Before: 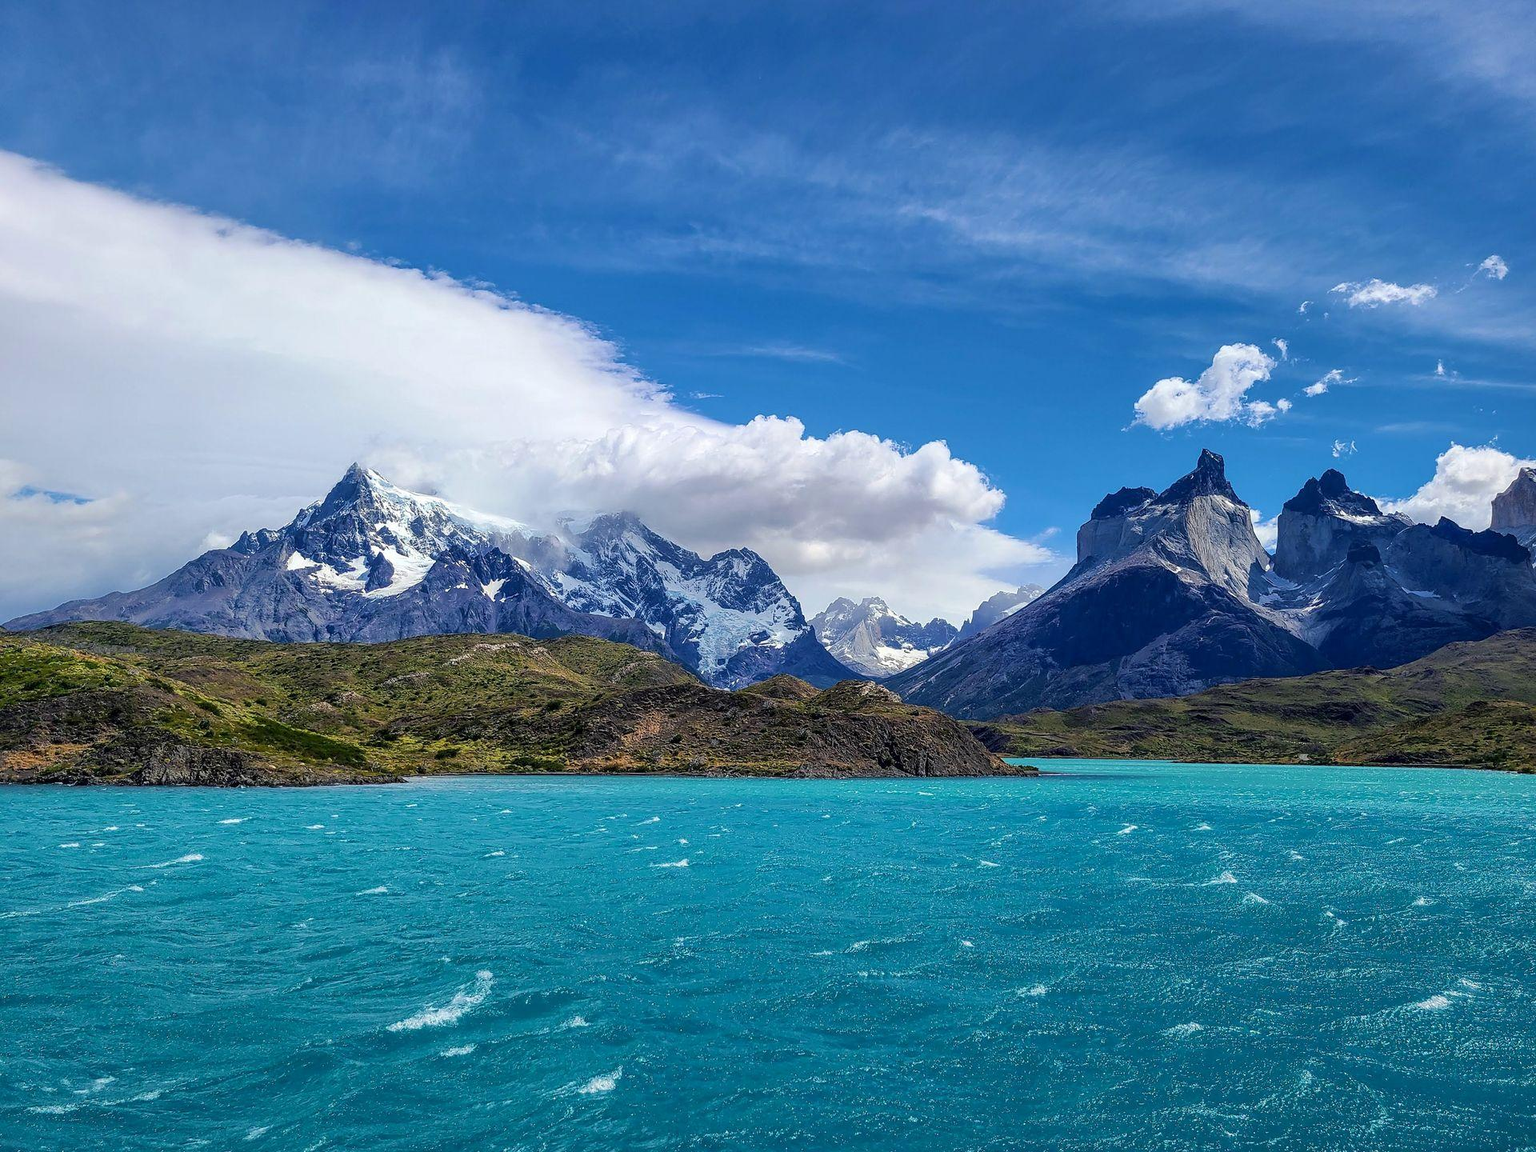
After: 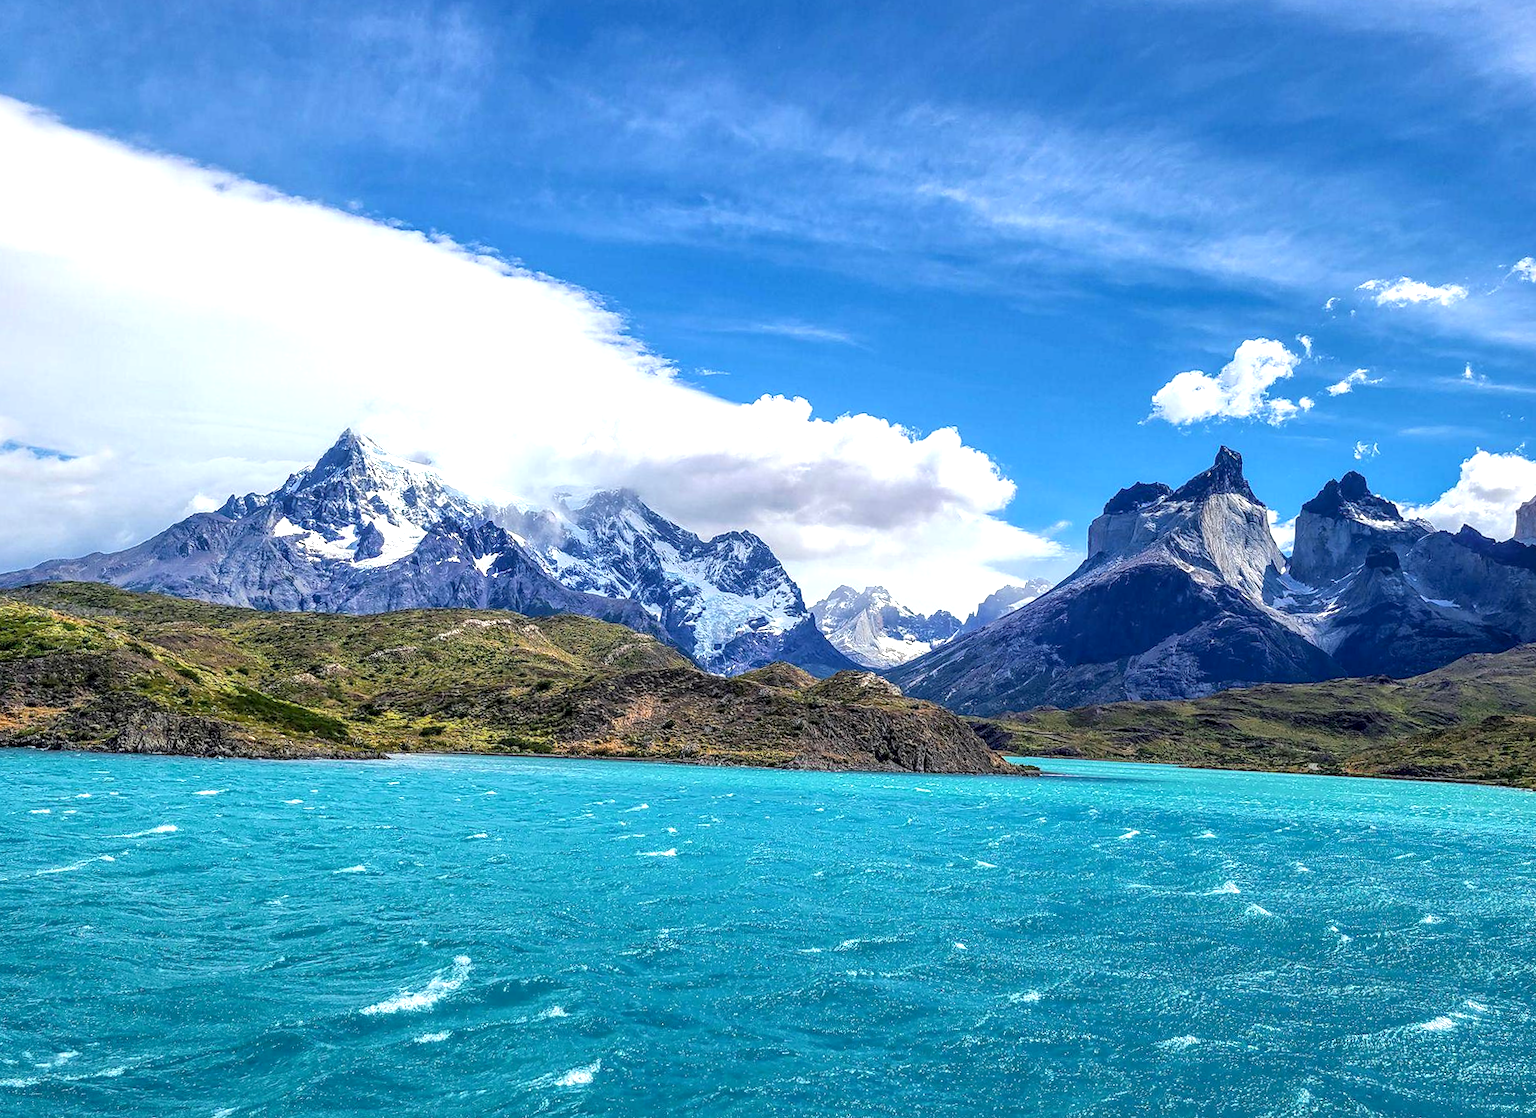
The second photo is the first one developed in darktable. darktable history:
crop and rotate: angle -0.5°
exposure: black level correction 0, exposure 0.7 EV, compensate exposure bias true, compensate highlight preservation false
rotate and perspective: rotation 1.57°, crop left 0.018, crop right 0.982, crop top 0.039, crop bottom 0.961
local contrast: on, module defaults
